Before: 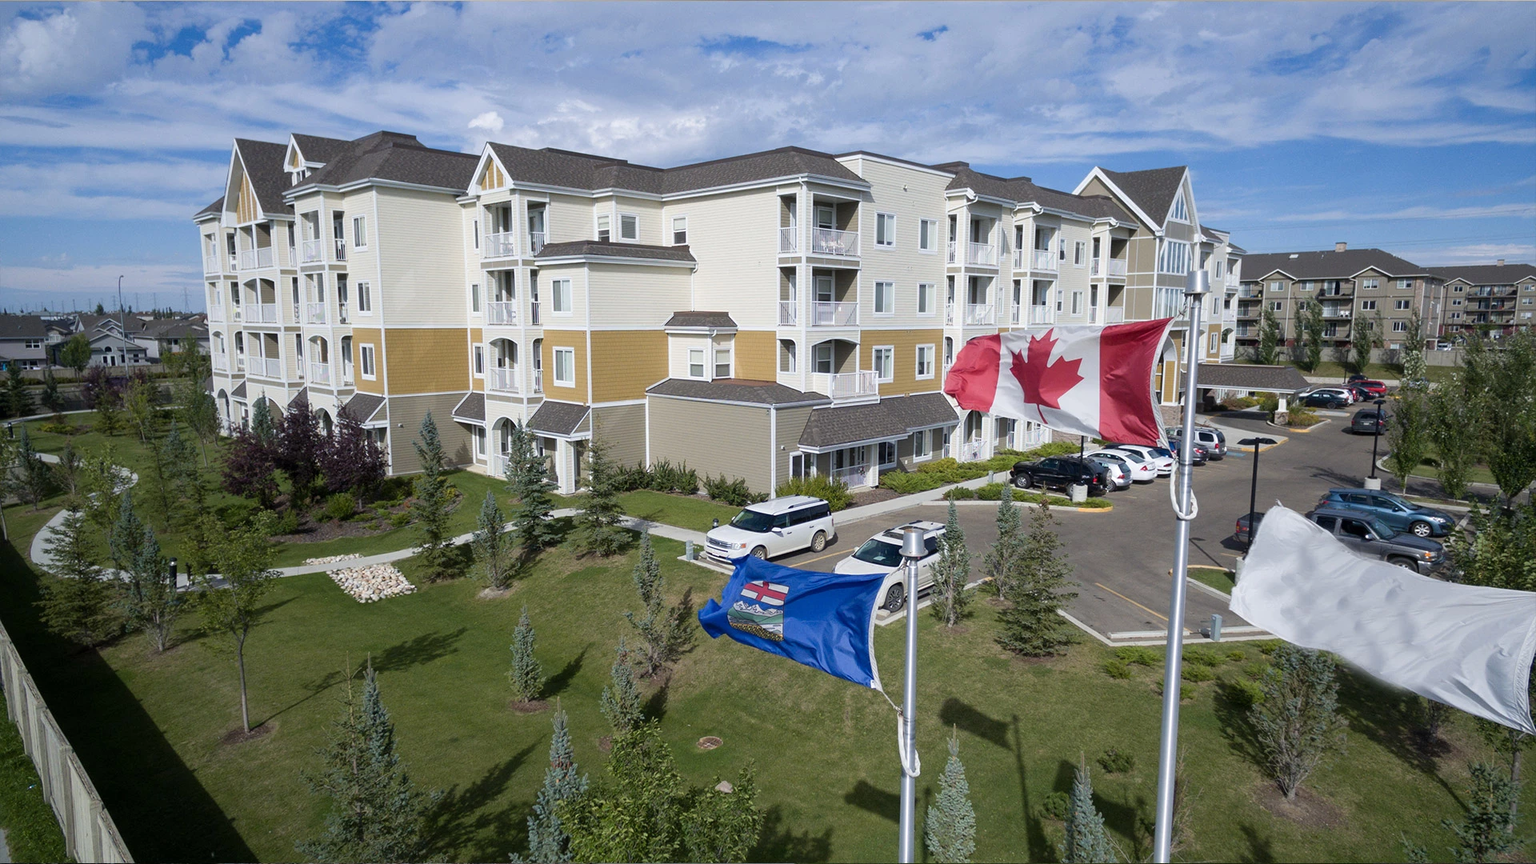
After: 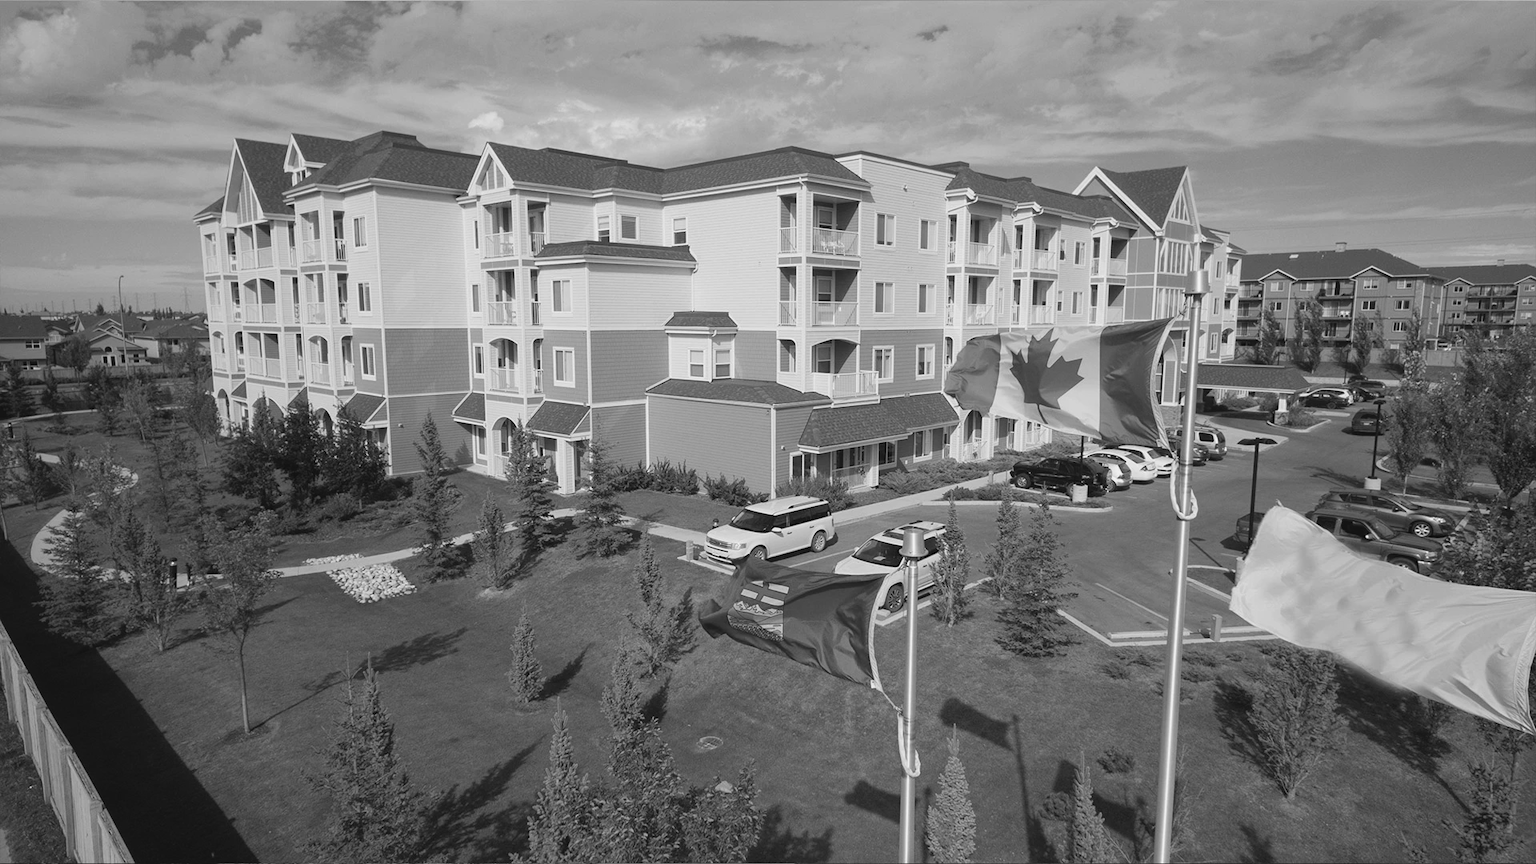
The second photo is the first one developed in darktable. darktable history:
monochrome: on, module defaults
contrast brightness saturation: contrast -0.11
